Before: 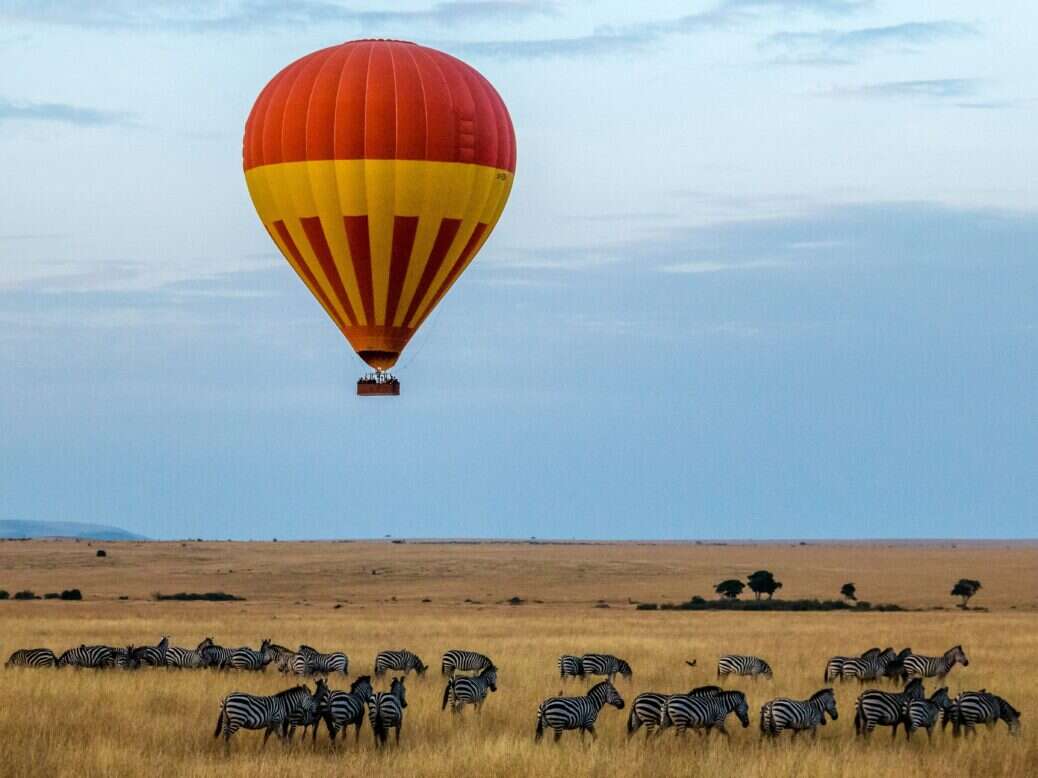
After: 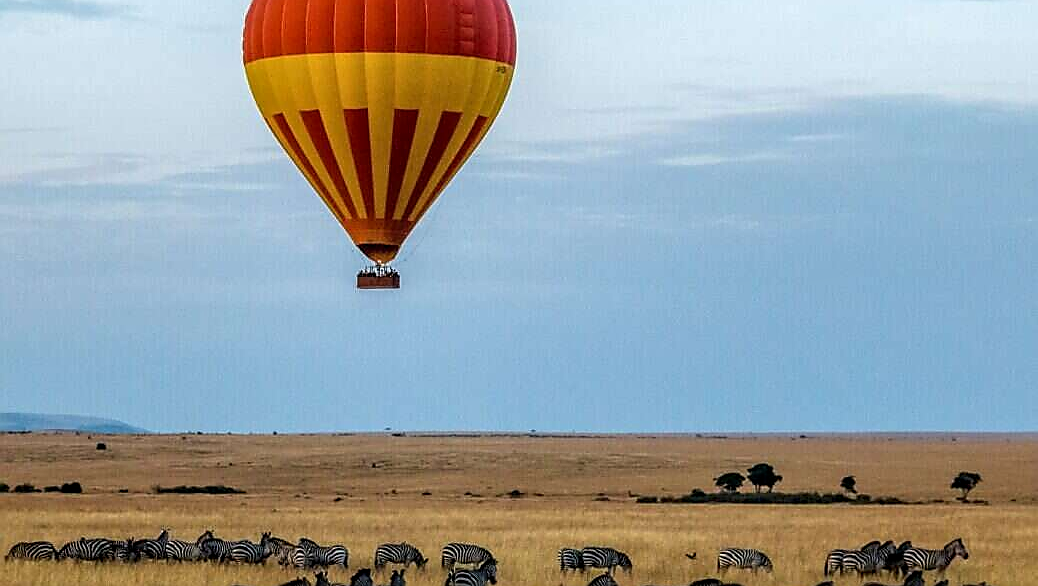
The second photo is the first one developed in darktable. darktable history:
local contrast: on, module defaults
crop: top 13.757%, bottom 10.887%
sharpen: radius 1.414, amount 1.237, threshold 0.798
